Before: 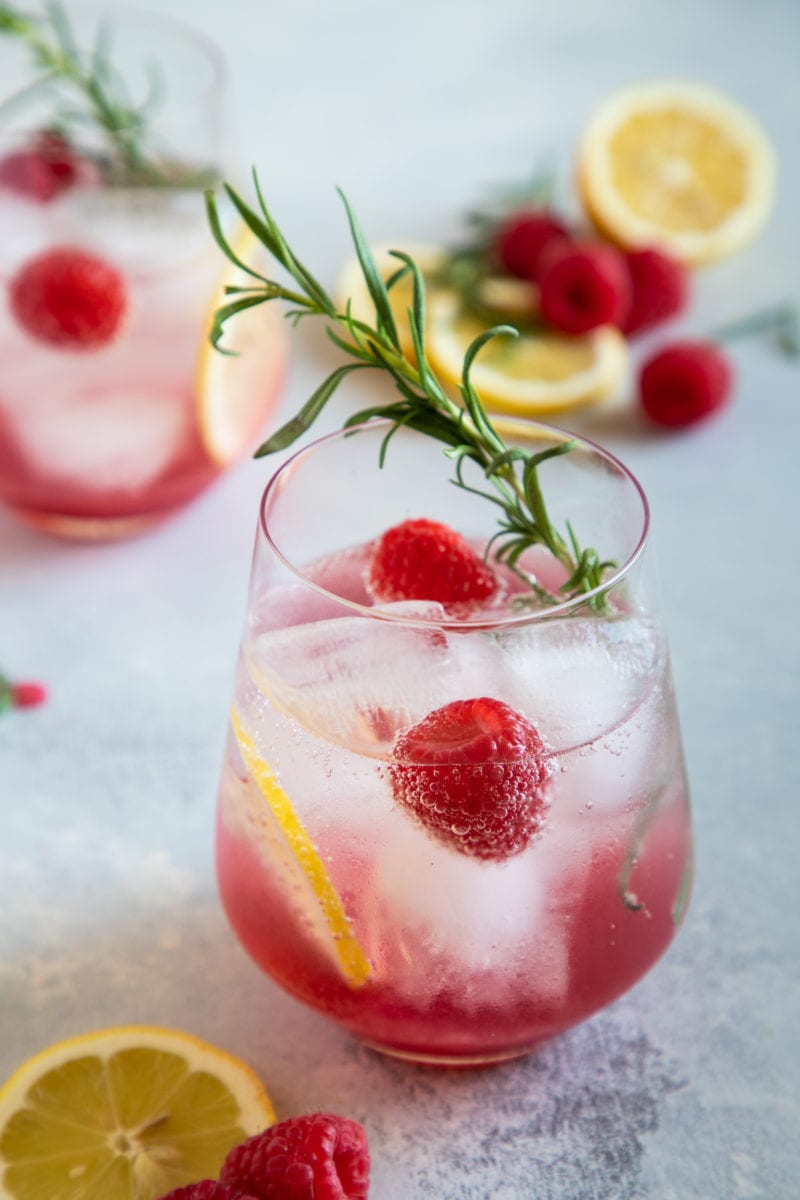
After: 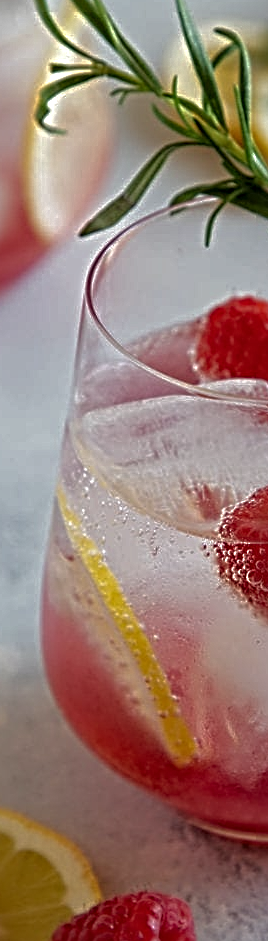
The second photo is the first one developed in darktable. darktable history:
crop and rotate: left 21.77%, top 18.528%, right 44.676%, bottom 2.997%
sharpen: radius 4.883
base curve: curves: ch0 [(0, 0) (0.841, 0.609) (1, 1)]
contrast equalizer: y [[0.5, 0.5, 0.5, 0.539, 0.64, 0.611], [0.5 ×6], [0.5 ×6], [0 ×6], [0 ×6]]
